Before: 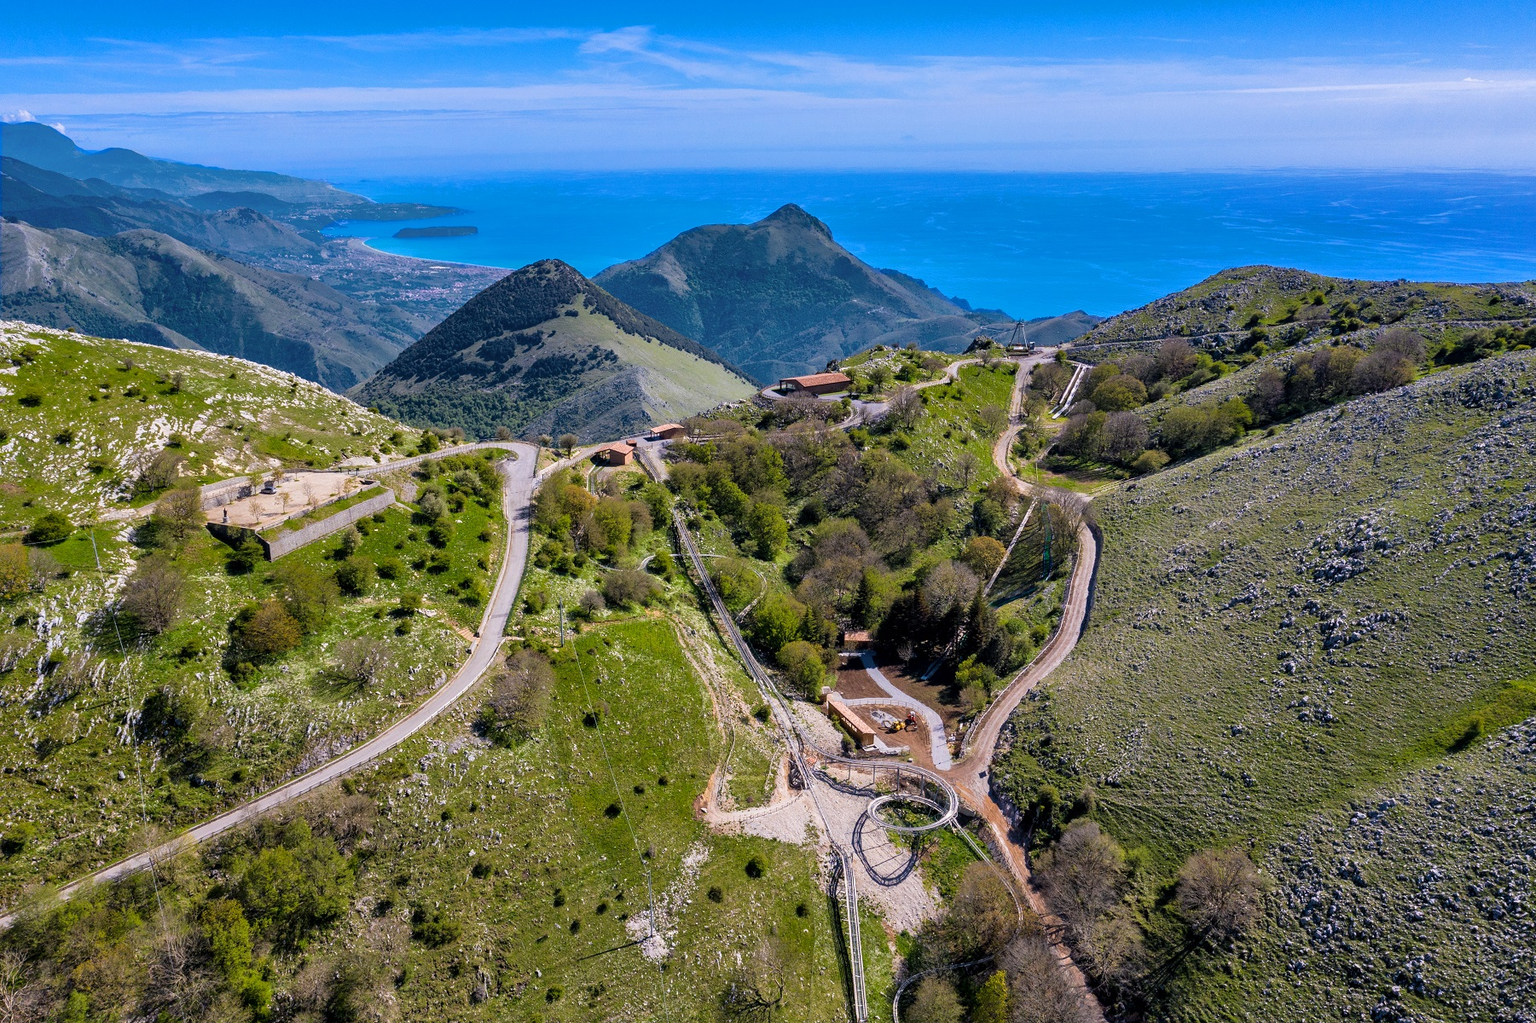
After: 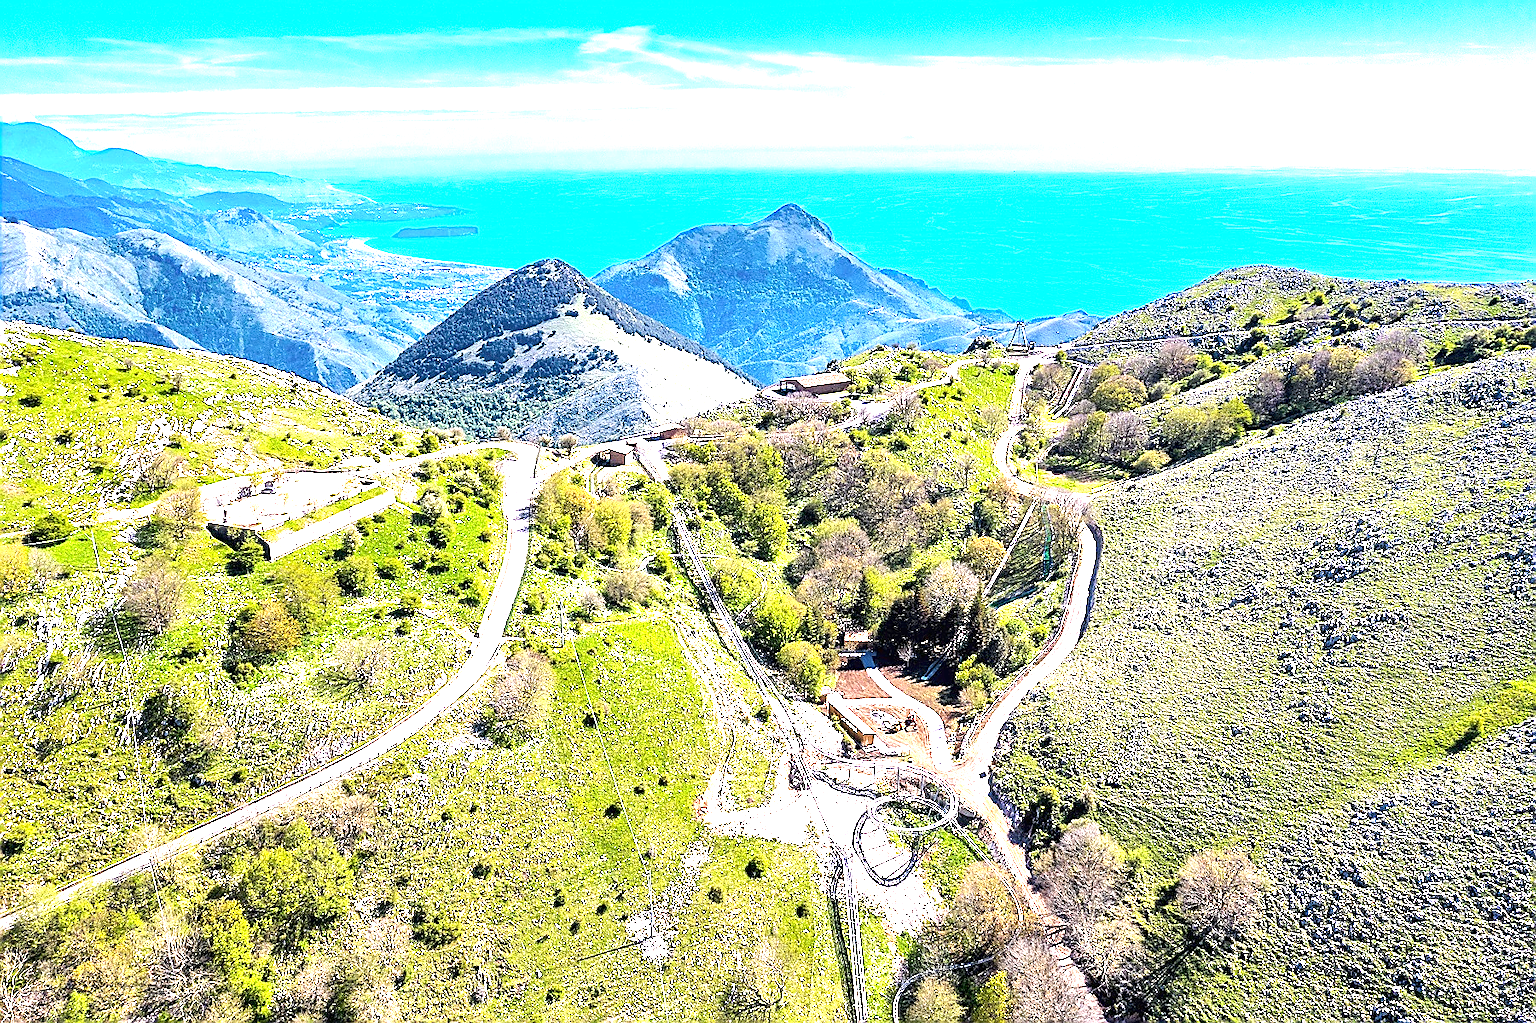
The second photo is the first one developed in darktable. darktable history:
exposure: black level correction 0, exposure 1.7 EV, compensate exposure bias true, compensate highlight preservation false
sharpen: radius 1.4, amount 1.25, threshold 0.7
tone equalizer: on, module defaults
